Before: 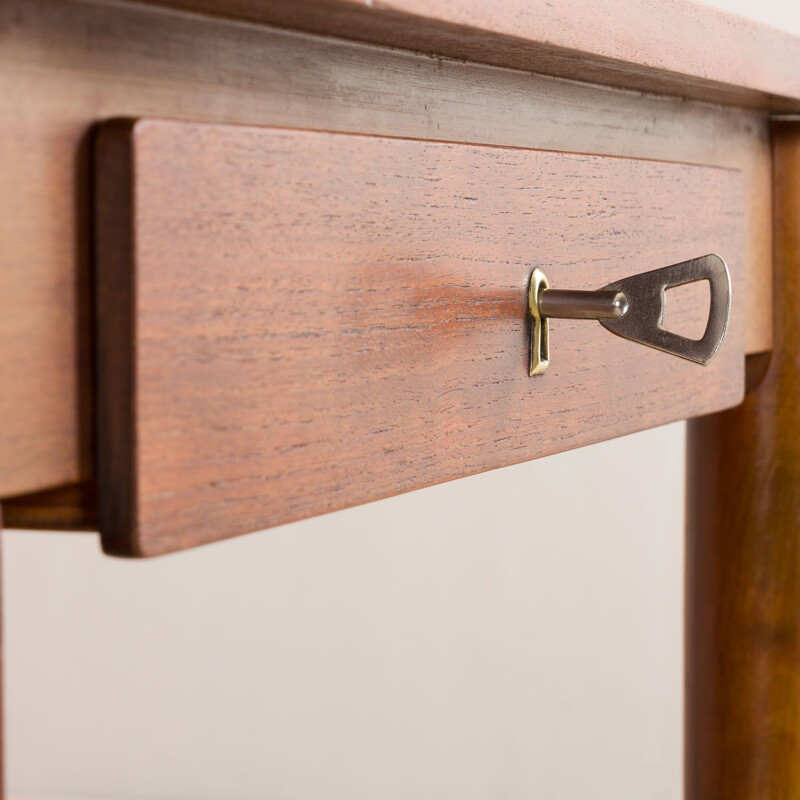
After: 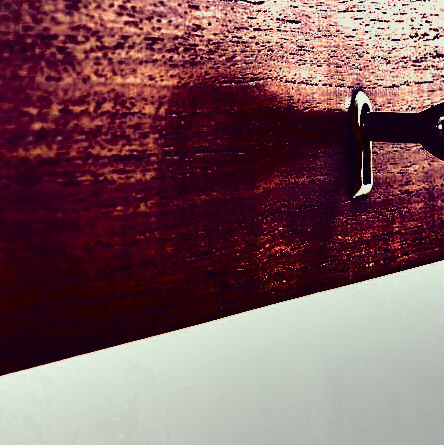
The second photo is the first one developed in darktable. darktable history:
color calibration: illuminant as shot in camera, x 0.358, y 0.373, temperature 4628.91 K
exposure: exposure 1.094 EV, compensate exposure bias true, compensate highlight preservation false
crop and rotate: left 22.228%, top 22.164%, right 22.199%, bottom 22.174%
velvia: on, module defaults
color zones: curves: ch0 [(0, 0.48) (0.209, 0.398) (0.305, 0.332) (0.429, 0.493) (0.571, 0.5) (0.714, 0.5) (0.857, 0.5) (1, 0.48)]; ch1 [(0, 0.633) (0.143, 0.586) (0.286, 0.489) (0.429, 0.448) (0.571, 0.31) (0.714, 0.335) (0.857, 0.492) (1, 0.633)]; ch2 [(0, 0.448) (0.143, 0.498) (0.286, 0.5) (0.429, 0.5) (0.571, 0.5) (0.714, 0.5) (0.857, 0.5) (1, 0.448)], mix 30.65%
tone equalizer: on, module defaults
color correction: highlights a* -20.73, highlights b* 20.67, shadows a* 19.38, shadows b* -21.2, saturation 0.455
shadows and highlights: radius 124.1, shadows 99.27, white point adjustment -3.14, highlights -98.45, soften with gaussian
